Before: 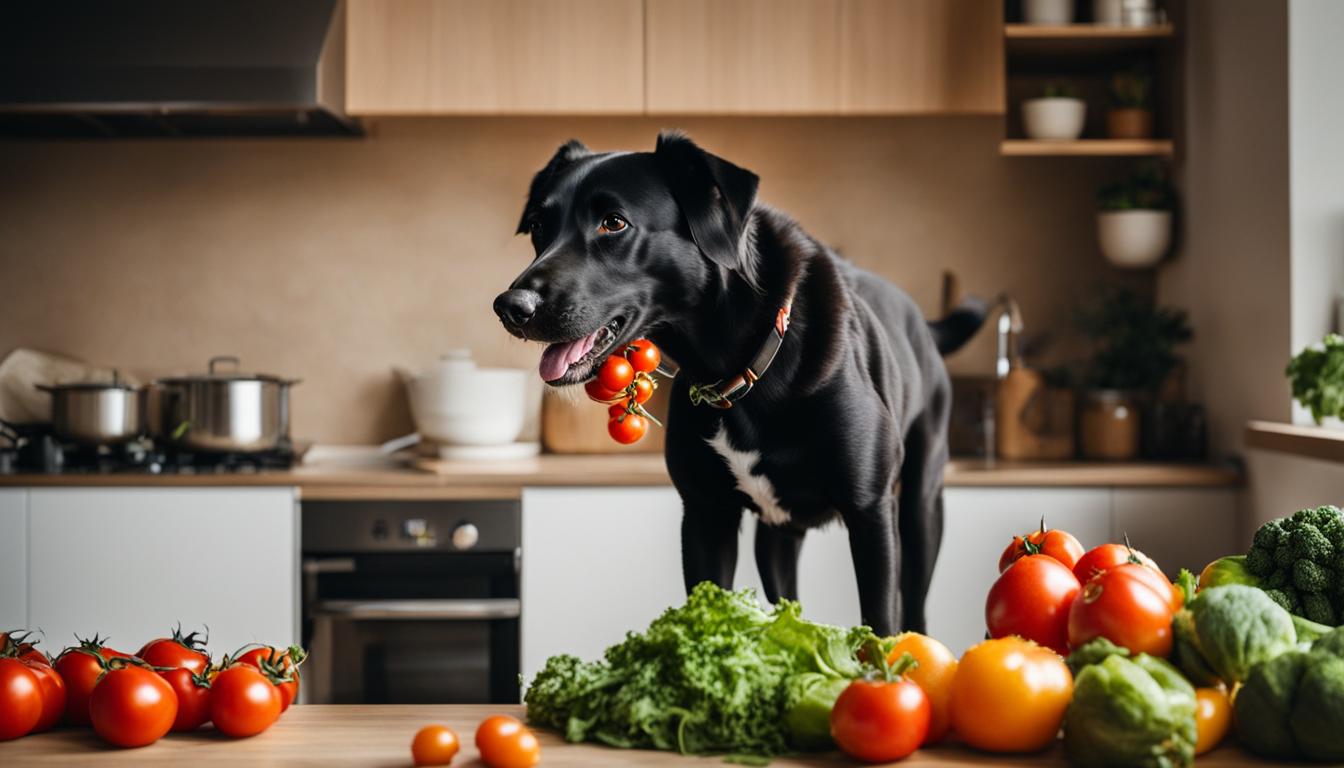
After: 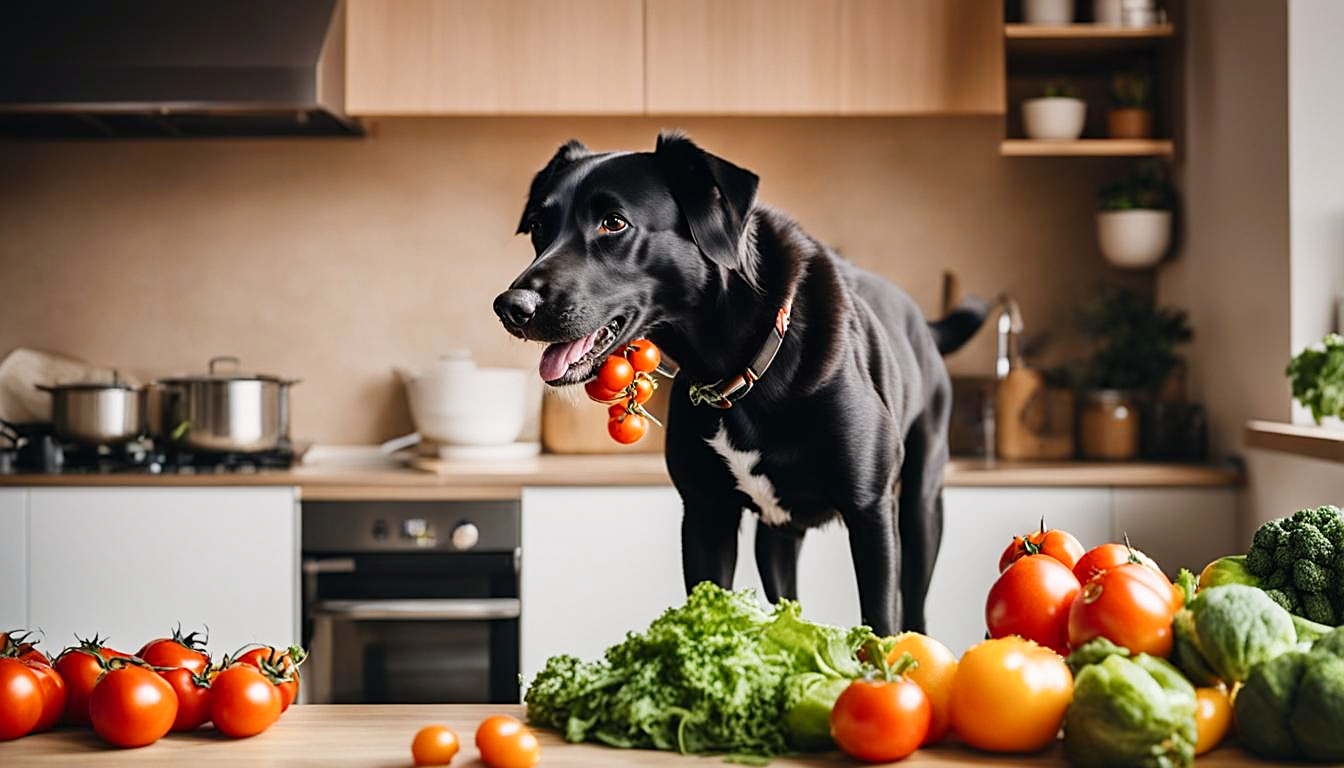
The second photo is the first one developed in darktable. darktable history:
sharpen: on, module defaults
graduated density: density 0.38 EV, hardness 21%, rotation -6.11°, saturation 32%
tone curve: curves: ch0 [(0, 0) (0.003, 0.004) (0.011, 0.015) (0.025, 0.033) (0.044, 0.059) (0.069, 0.093) (0.1, 0.133) (0.136, 0.182) (0.177, 0.237) (0.224, 0.3) (0.277, 0.369) (0.335, 0.437) (0.399, 0.511) (0.468, 0.584) (0.543, 0.656) (0.623, 0.729) (0.709, 0.8) (0.801, 0.872) (0.898, 0.935) (1, 1)], preserve colors none
